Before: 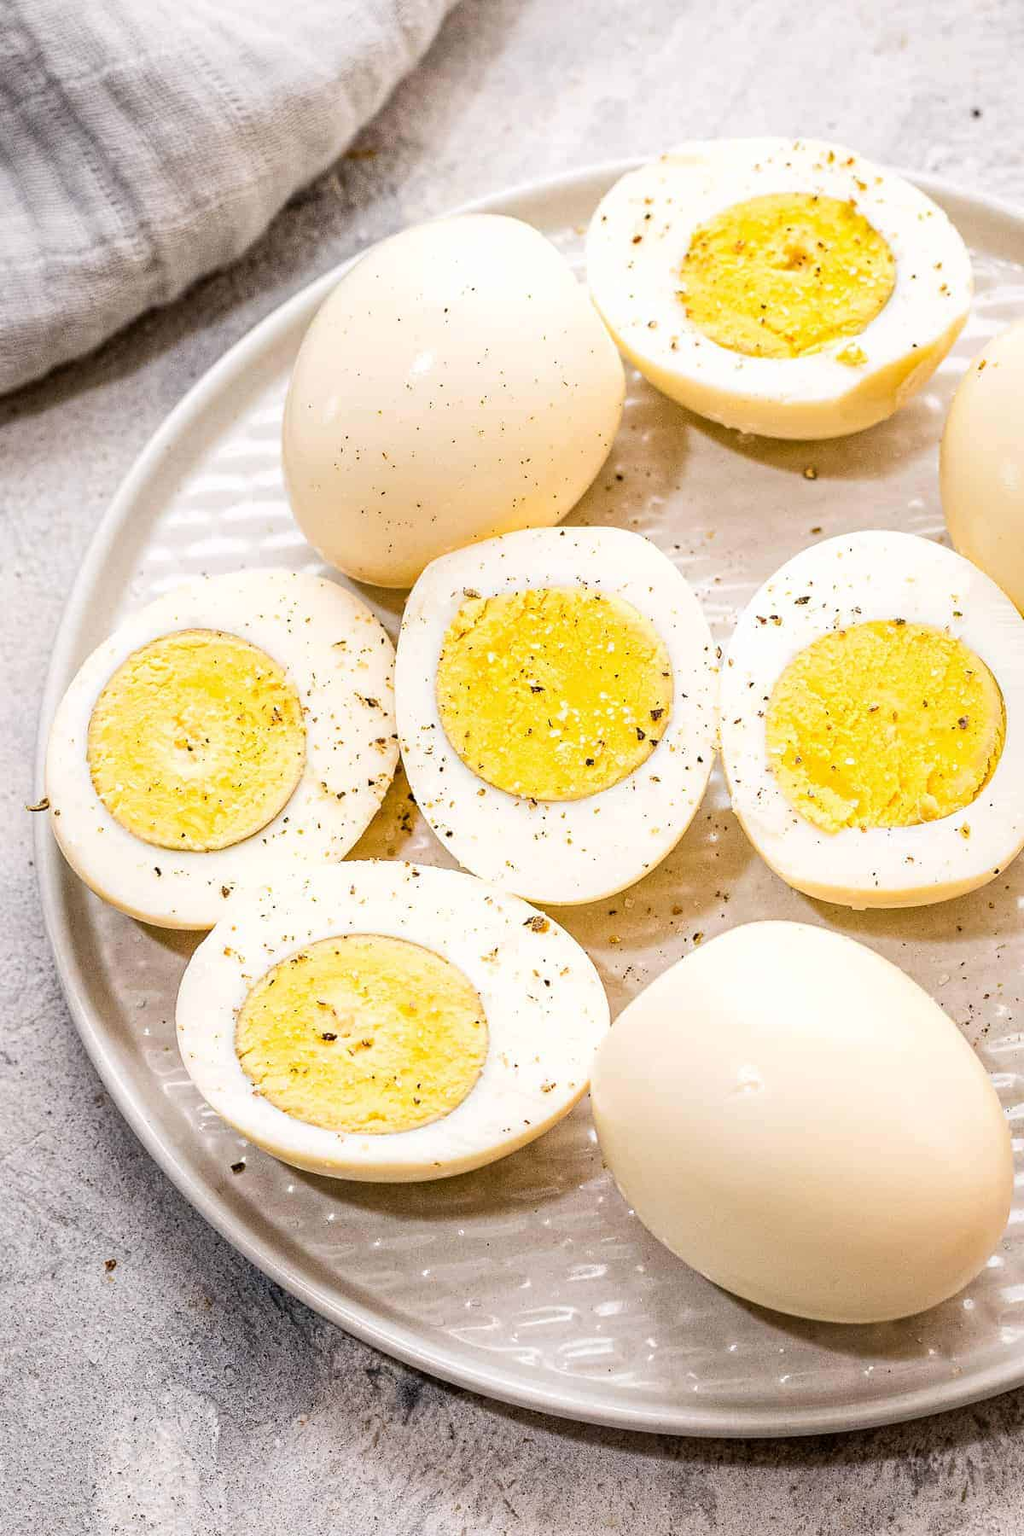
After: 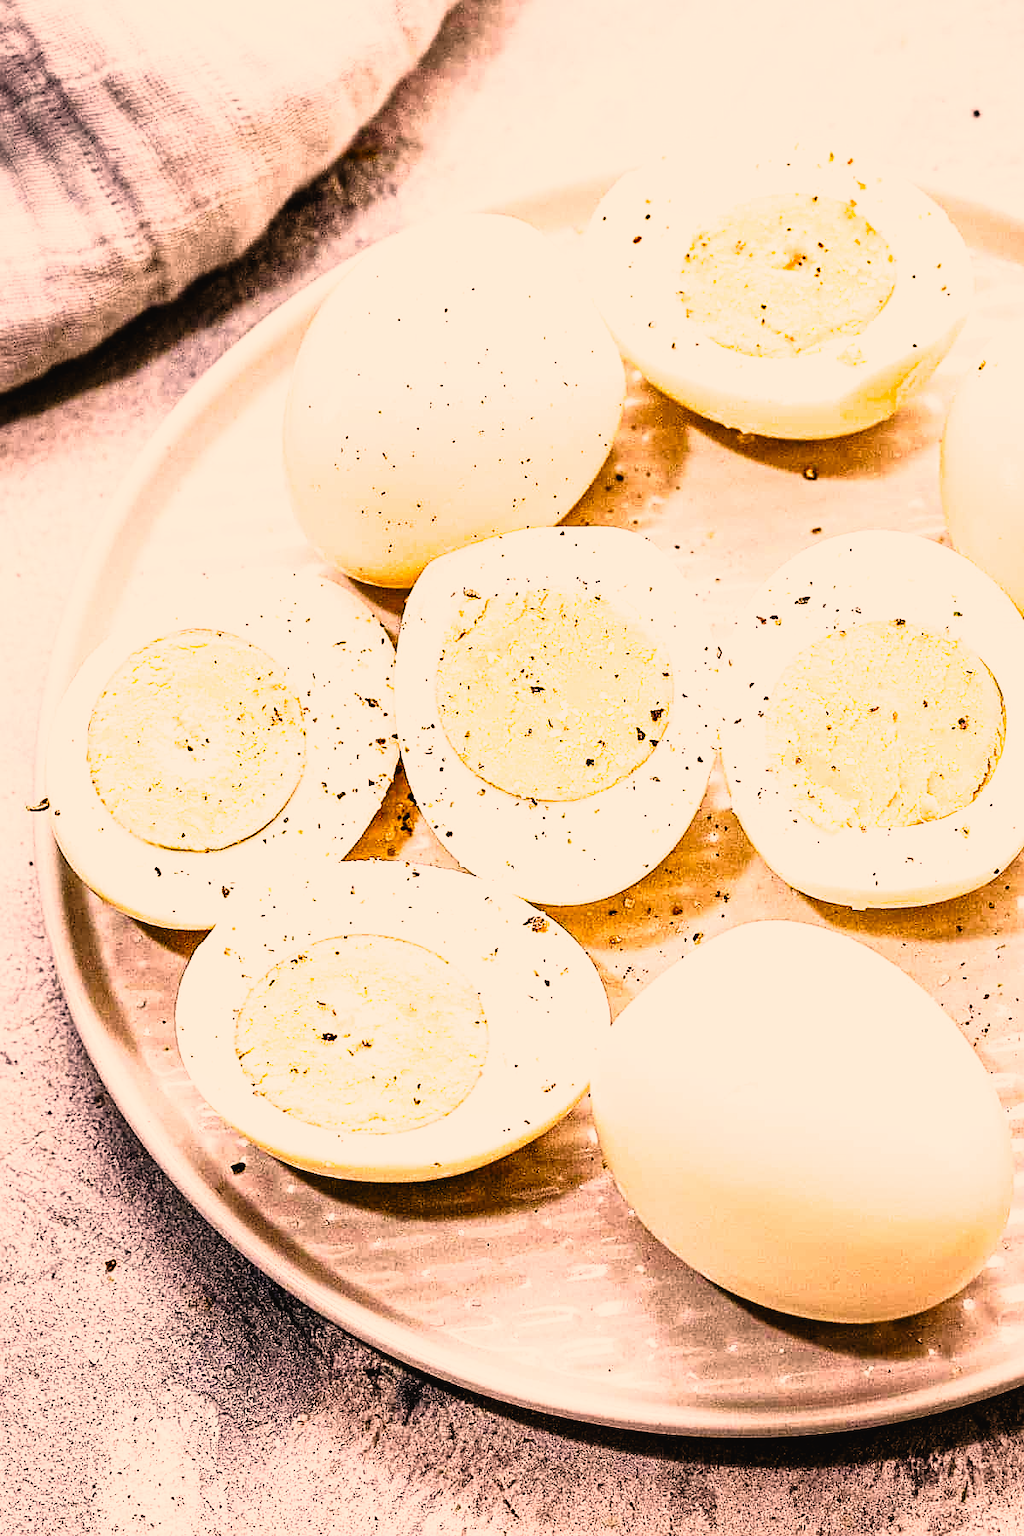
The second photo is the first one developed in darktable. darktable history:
color correction: highlights a* 21.24, highlights b* 19.64
sharpen: on, module defaults
exposure: black level correction 0.01, compensate highlight preservation false
filmic rgb: black relative exposure -8.02 EV, white relative exposure 2.18 EV, hardness 6.91
shadows and highlights: shadows 75.16, highlights -23.56, highlights color adjustment 52.34%, soften with gaussian
tone curve: curves: ch0 [(0, 0.023) (0.137, 0.069) (0.249, 0.163) (0.487, 0.491) (0.778, 0.858) (0.896, 0.94) (1, 0.988)]; ch1 [(0, 0) (0.396, 0.369) (0.483, 0.459) (0.498, 0.5) (0.515, 0.517) (0.562, 0.6) (0.611, 0.667) (0.692, 0.744) (0.798, 0.863) (1, 1)]; ch2 [(0, 0) (0.426, 0.398) (0.483, 0.481) (0.503, 0.503) (0.526, 0.527) (0.549, 0.59) (0.62, 0.666) (0.705, 0.755) (0.985, 0.966)], preserve colors none
